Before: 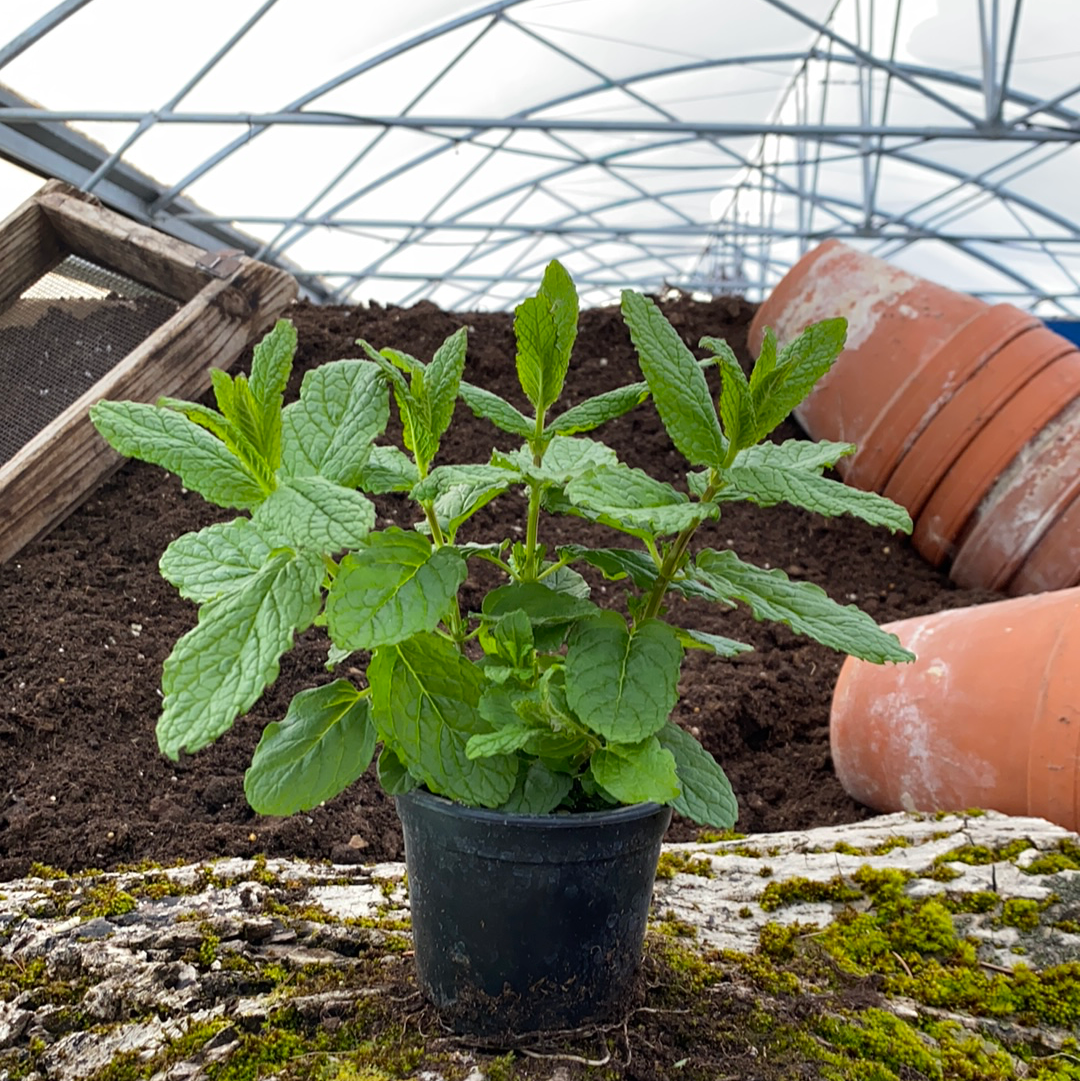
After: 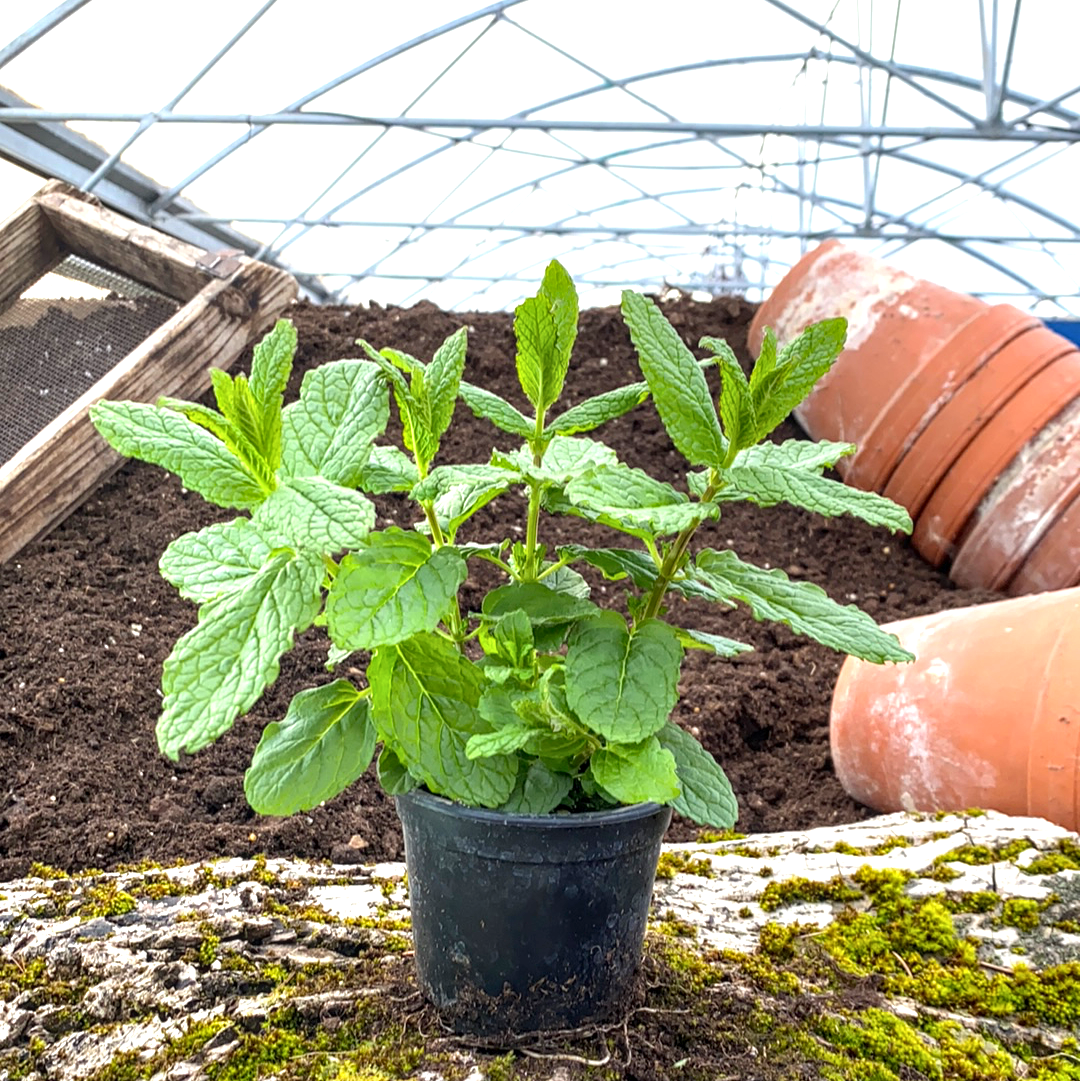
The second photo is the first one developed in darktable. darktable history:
local contrast: on, module defaults
exposure: black level correction 0, exposure 0.929 EV, compensate highlight preservation false
